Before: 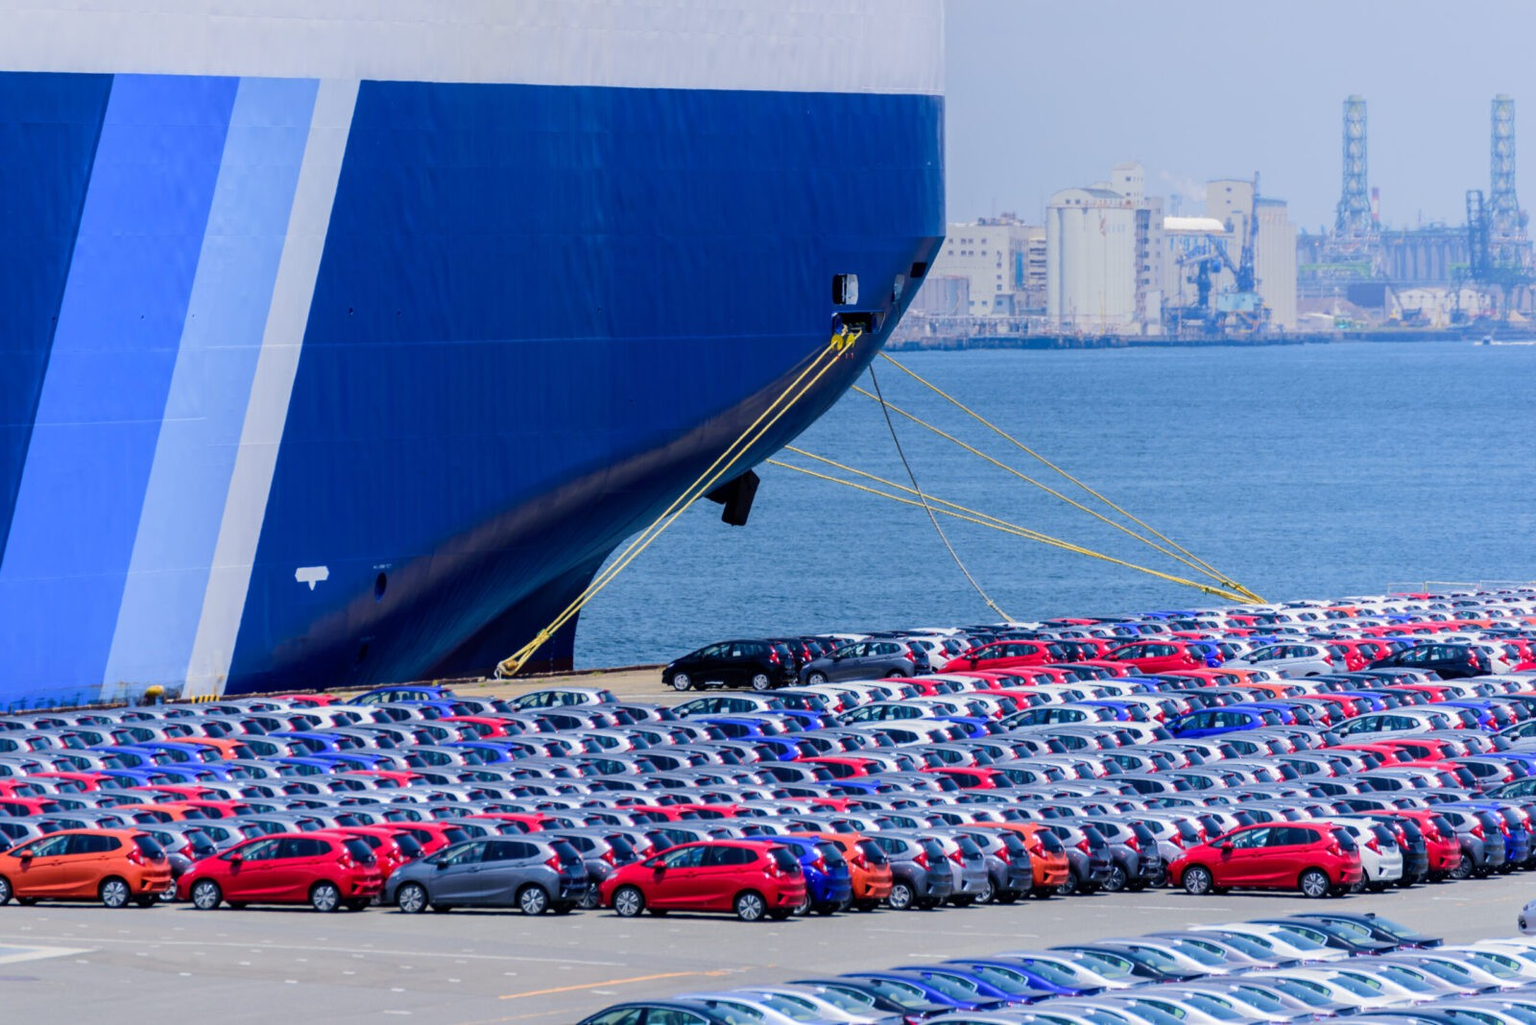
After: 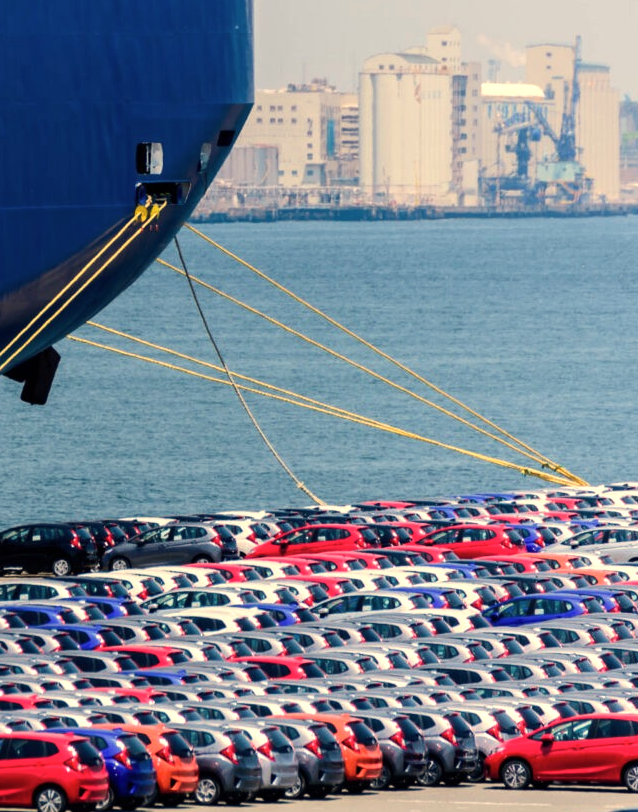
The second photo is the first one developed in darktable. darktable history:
crop: left 45.721%, top 13.393%, right 14.118%, bottom 10.01%
white balance: red 1.138, green 0.996, blue 0.812
contrast brightness saturation: saturation -0.05
tone equalizer: -8 EV -0.417 EV, -7 EV -0.389 EV, -6 EV -0.333 EV, -5 EV -0.222 EV, -3 EV 0.222 EV, -2 EV 0.333 EV, -1 EV 0.389 EV, +0 EV 0.417 EV, edges refinement/feathering 500, mask exposure compensation -1.57 EV, preserve details no
